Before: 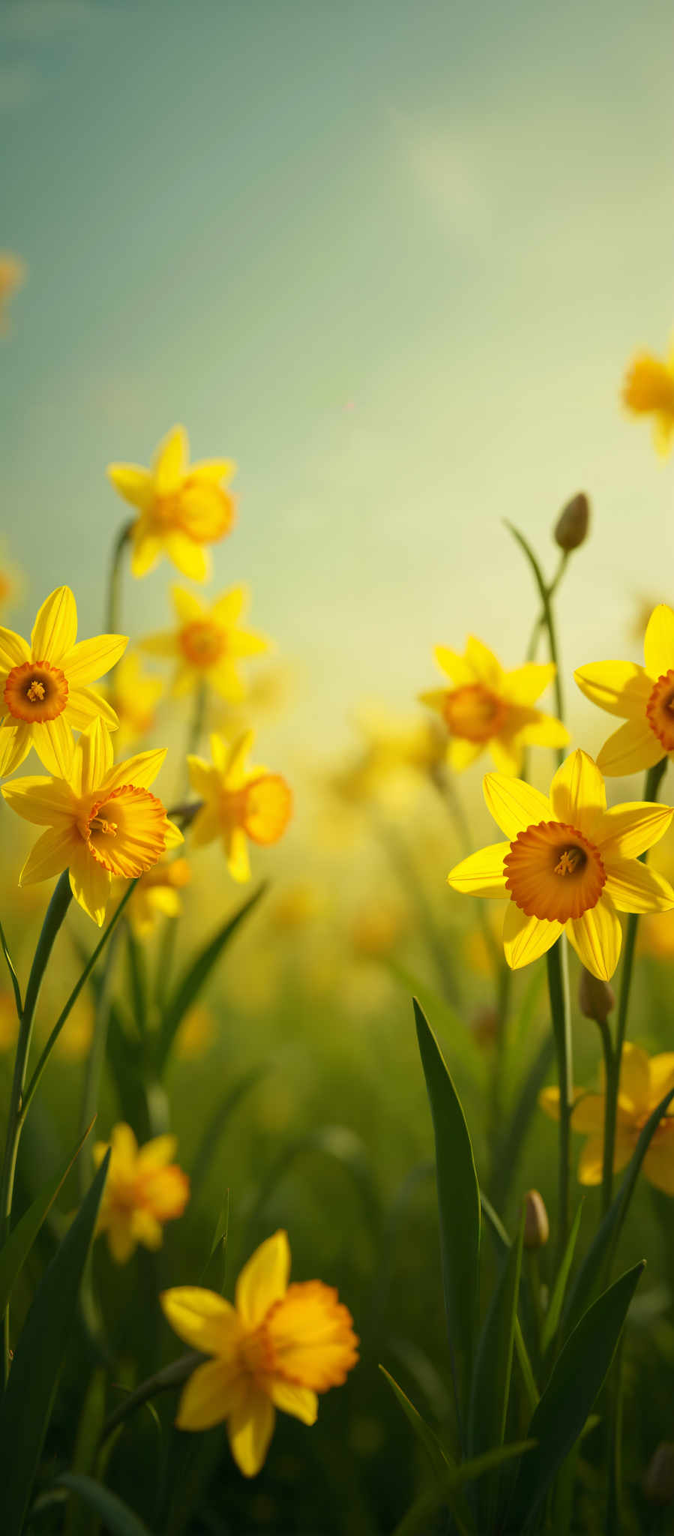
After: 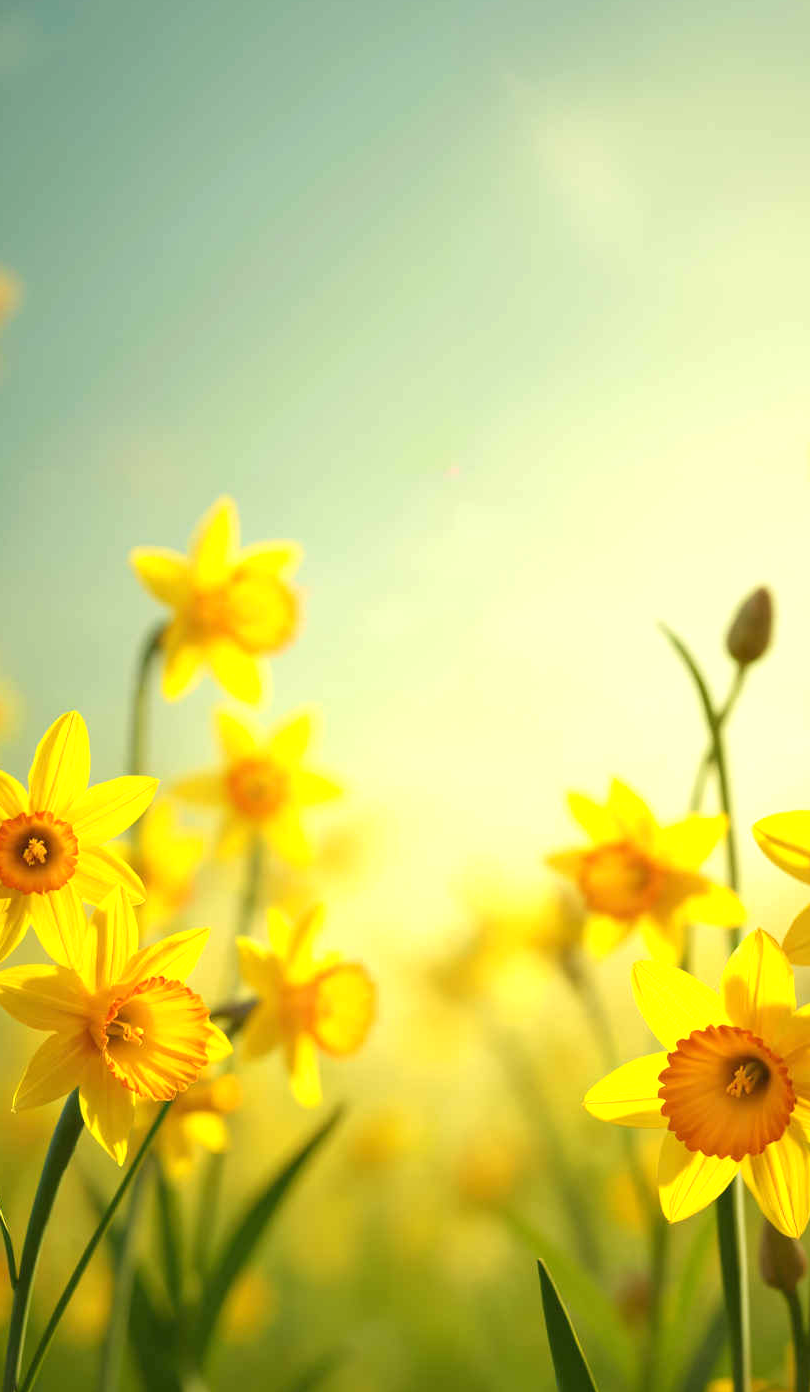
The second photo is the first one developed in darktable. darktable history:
exposure: exposure 0.559 EV, compensate highlight preservation false
crop: left 1.509%, top 3.452%, right 7.696%, bottom 28.452%
